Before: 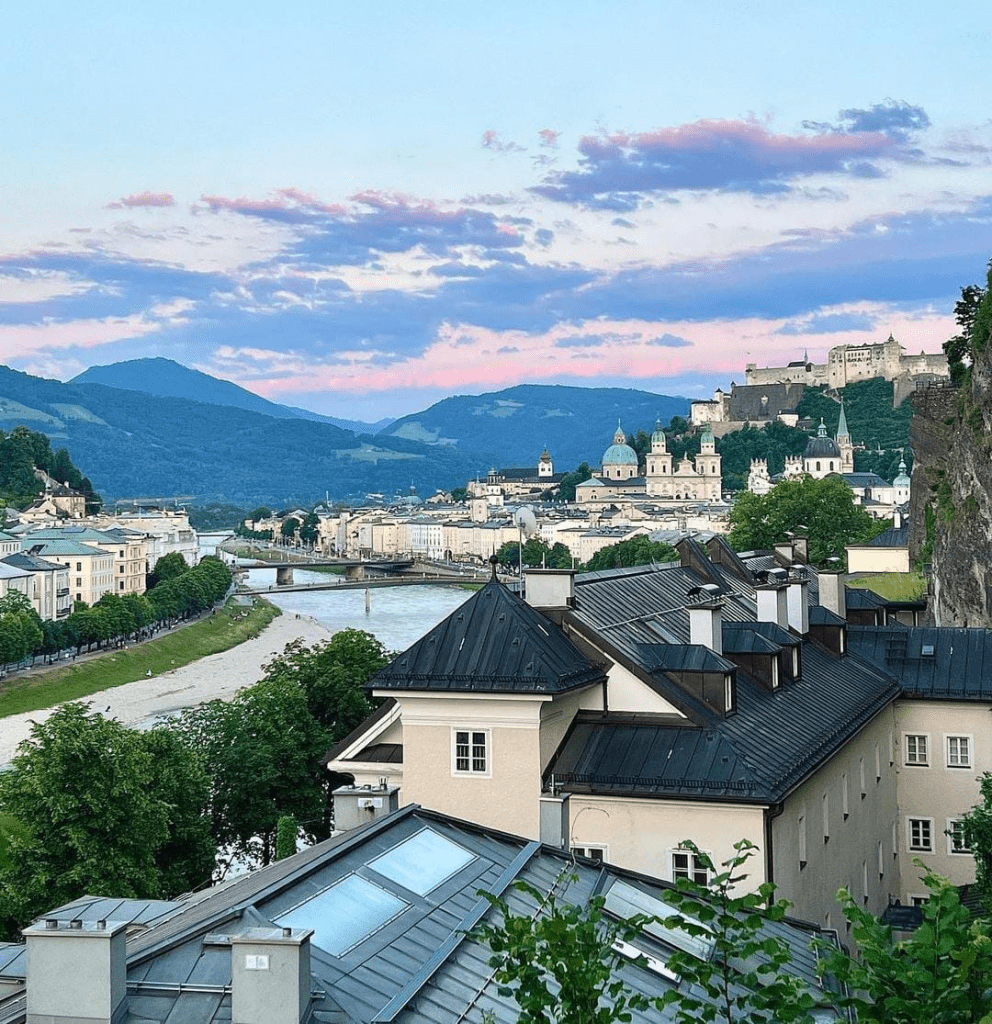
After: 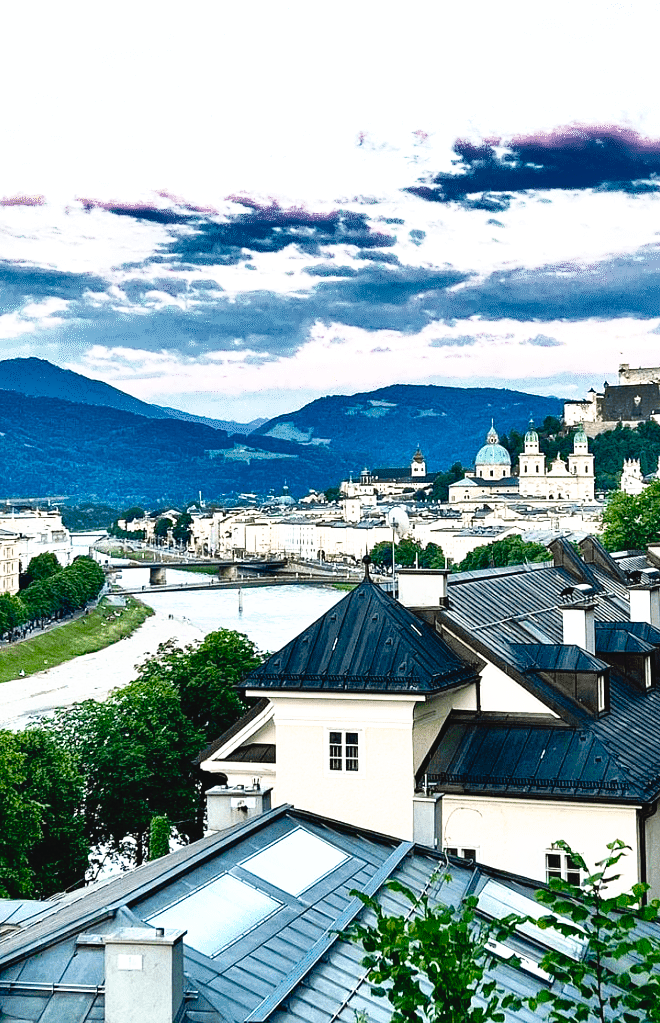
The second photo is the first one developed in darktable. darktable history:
crop and rotate: left 12.86%, right 20.521%
exposure: black level correction 0.001, exposure 0.499 EV, compensate exposure bias true, compensate highlight preservation false
color balance rgb: perceptual saturation grading › global saturation 1.843%, perceptual saturation grading › highlights -1.056%, perceptual saturation grading › mid-tones 4.019%, perceptual saturation grading › shadows 8.668%
tone curve: curves: ch0 [(0, 0) (0.003, 0.033) (0.011, 0.033) (0.025, 0.036) (0.044, 0.039) (0.069, 0.04) (0.1, 0.043) (0.136, 0.052) (0.177, 0.085) (0.224, 0.14) (0.277, 0.225) (0.335, 0.333) (0.399, 0.419) (0.468, 0.51) (0.543, 0.603) (0.623, 0.713) (0.709, 0.808) (0.801, 0.901) (0.898, 0.98) (1, 1)], preserve colors none
shadows and highlights: shadows 20.78, highlights -82.07, soften with gaussian
